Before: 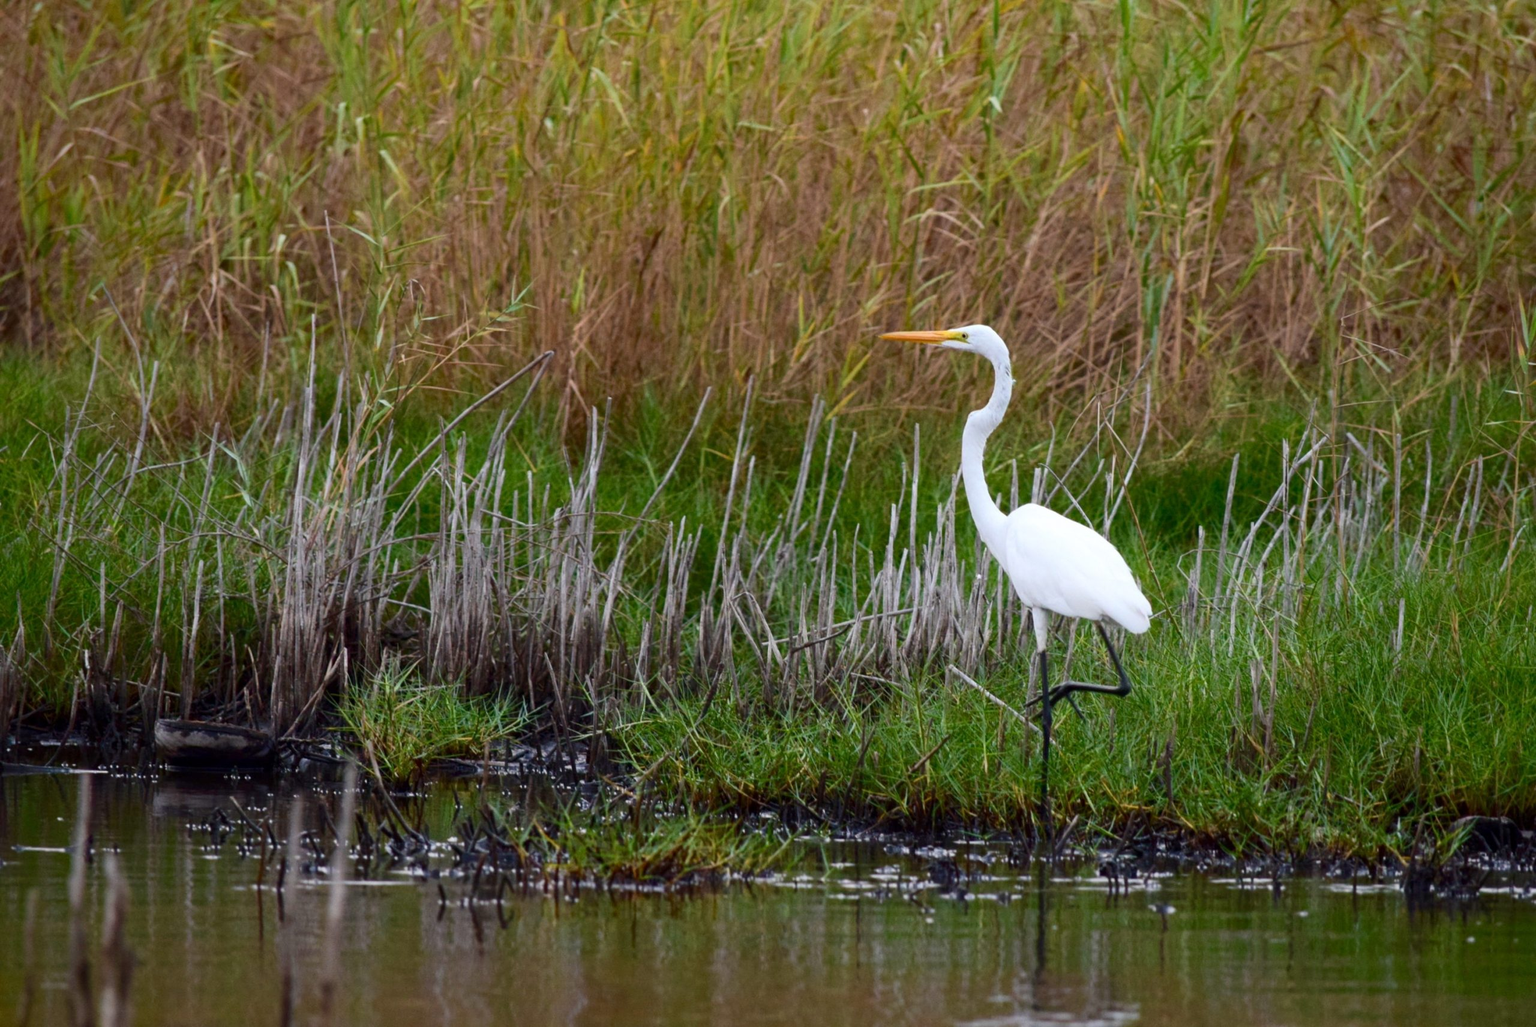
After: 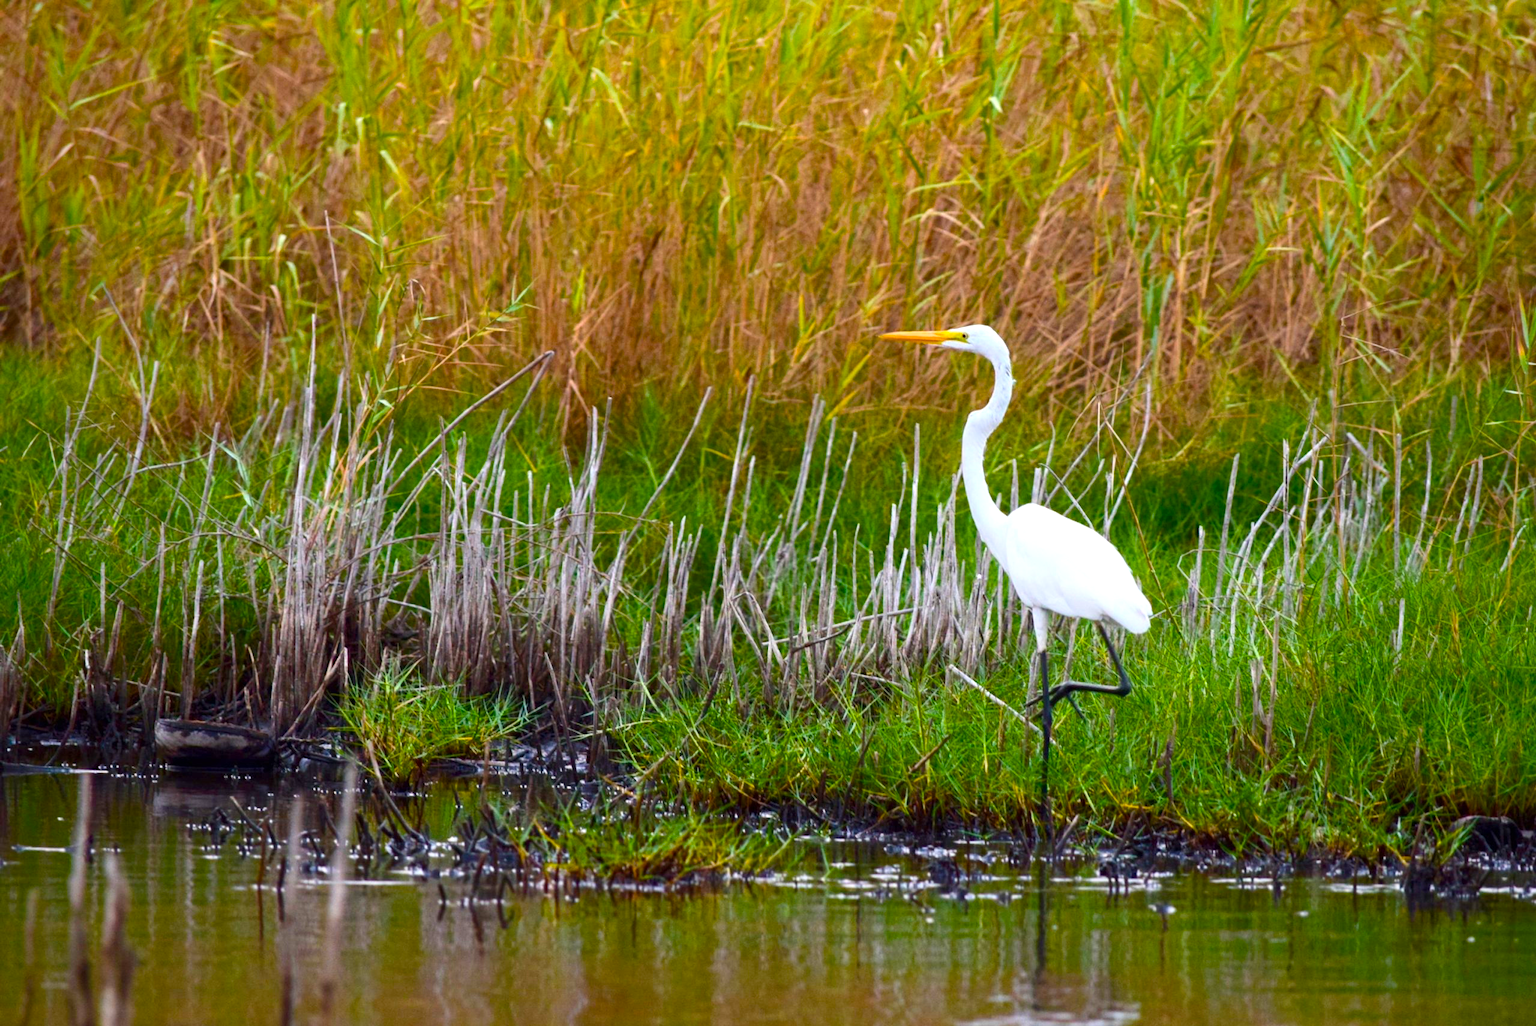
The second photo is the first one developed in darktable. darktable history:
exposure: black level correction 0, exposure 0.7 EV, compensate exposure bias true, compensate highlight preservation false
tone equalizer: -8 EV -0.002 EV, -7 EV 0.005 EV, -6 EV -0.009 EV, -5 EV 0.011 EV, -4 EV -0.012 EV, -3 EV 0.007 EV, -2 EV -0.062 EV, -1 EV -0.293 EV, +0 EV -0.582 EV, smoothing diameter 2%, edges refinement/feathering 20, mask exposure compensation -1.57 EV, filter diffusion 5
color balance: output saturation 110%
color balance rgb: perceptual saturation grading › global saturation 25%, global vibrance 20%
